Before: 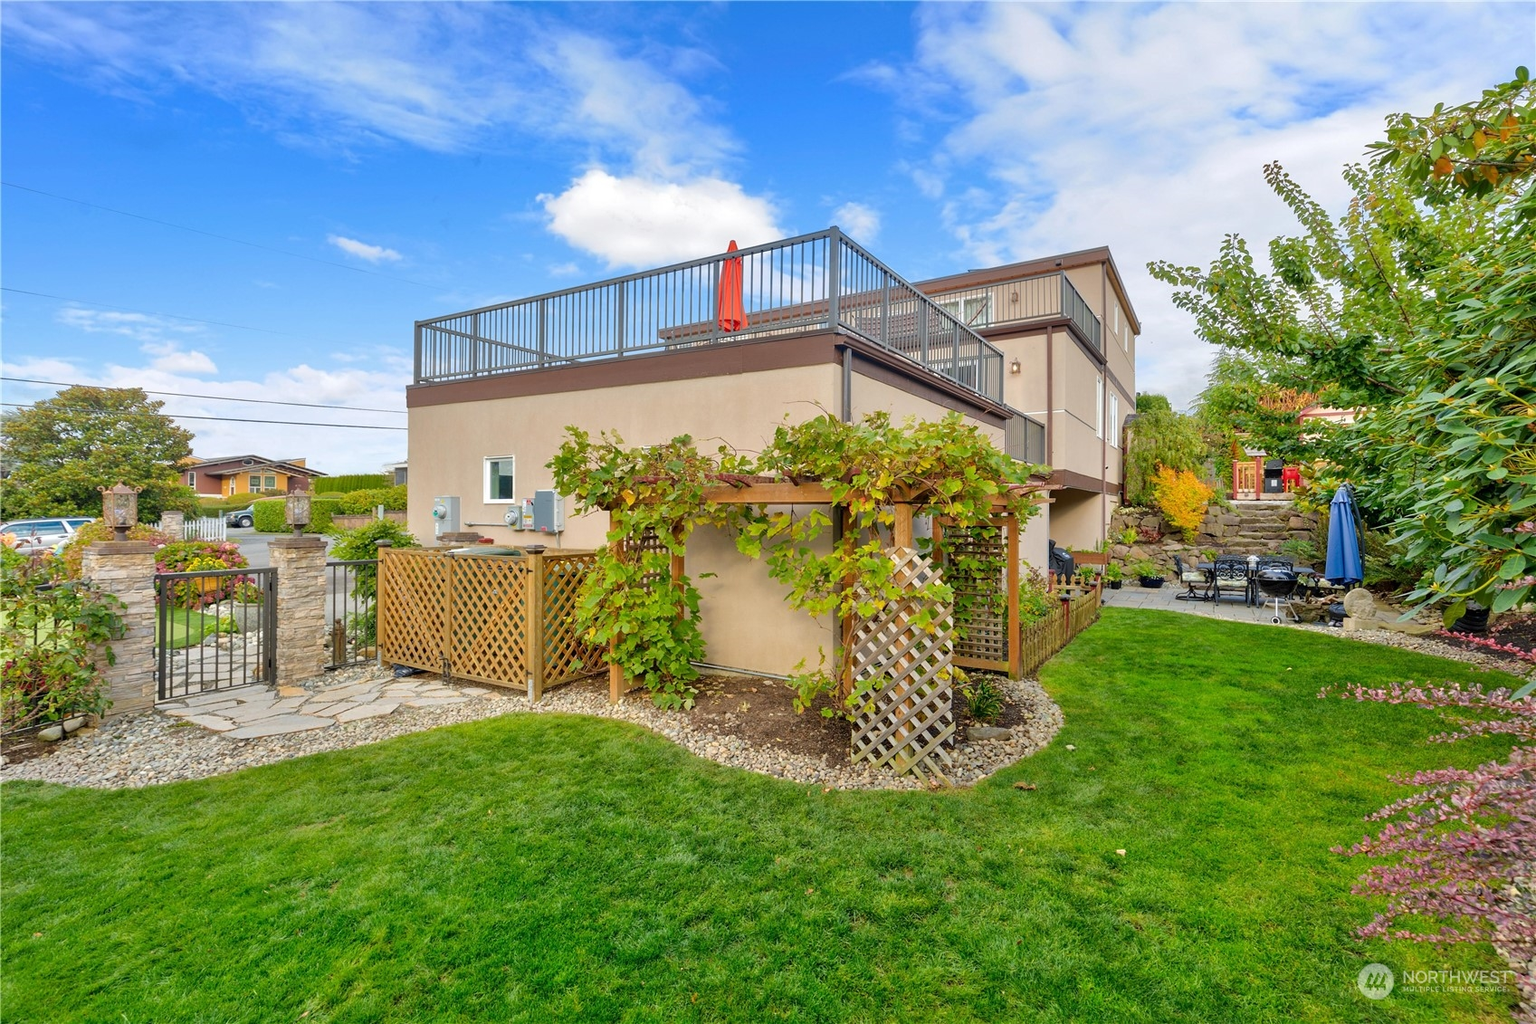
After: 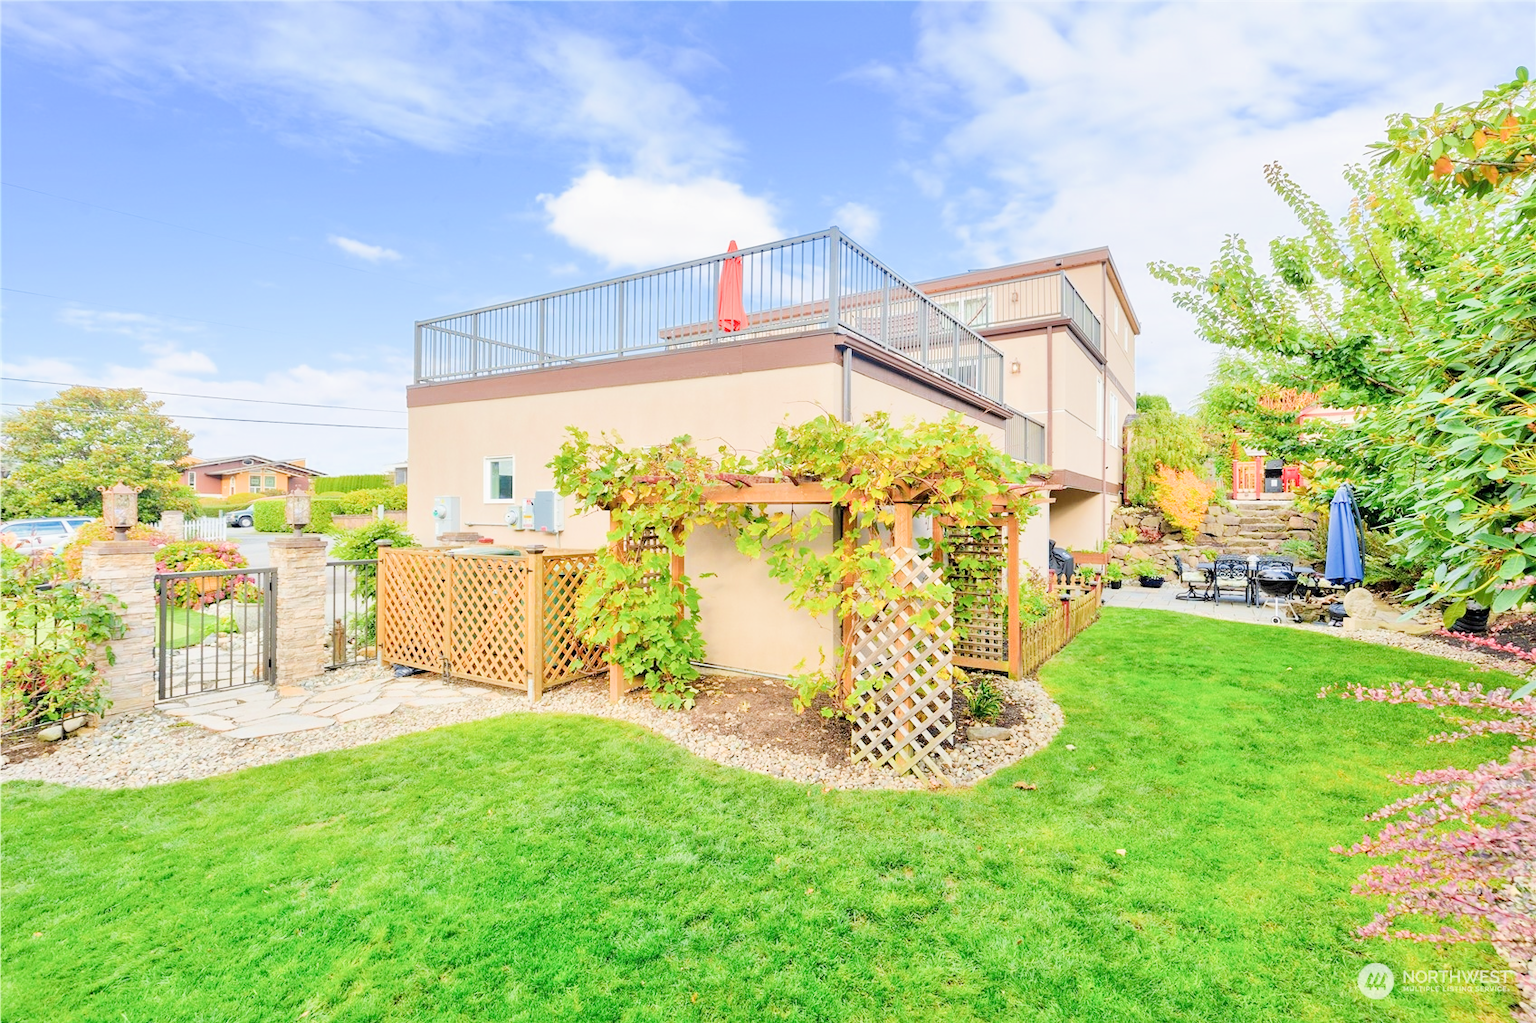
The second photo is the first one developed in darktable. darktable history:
exposure: black level correction 0, exposure 2.101 EV, compensate exposure bias true, compensate highlight preservation false
filmic rgb: black relative exposure -7.23 EV, white relative exposure 5.39 EV, hardness 3.02
